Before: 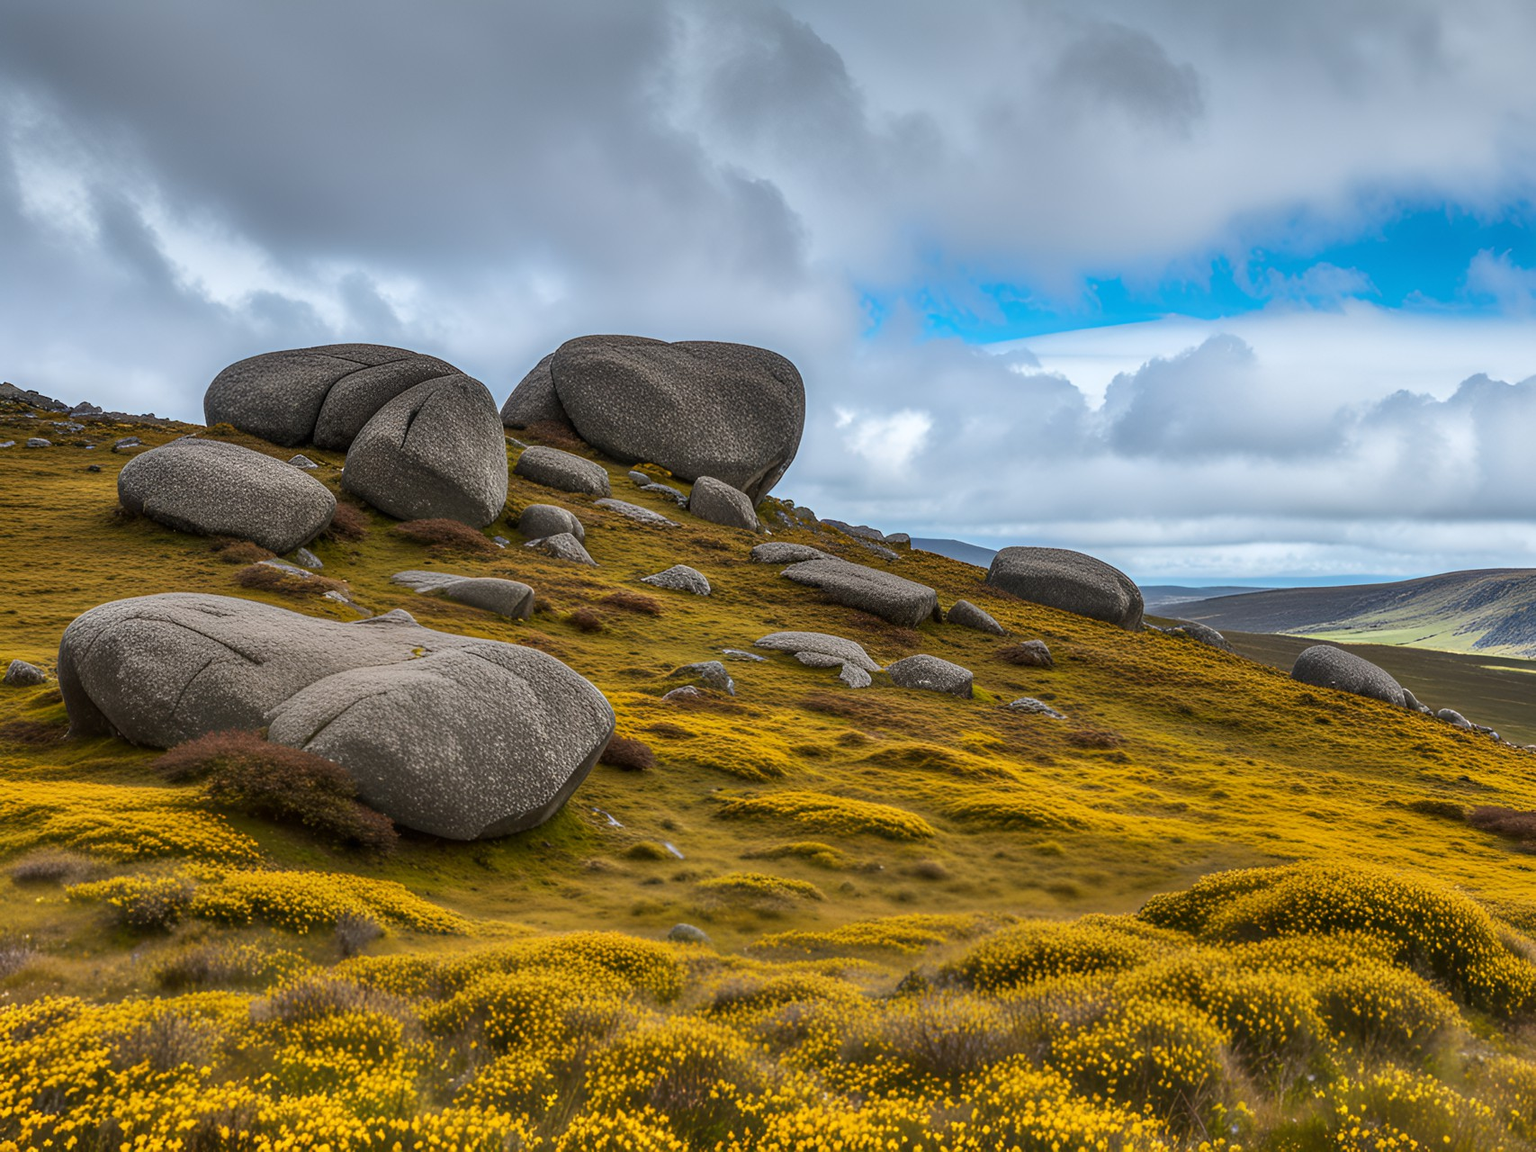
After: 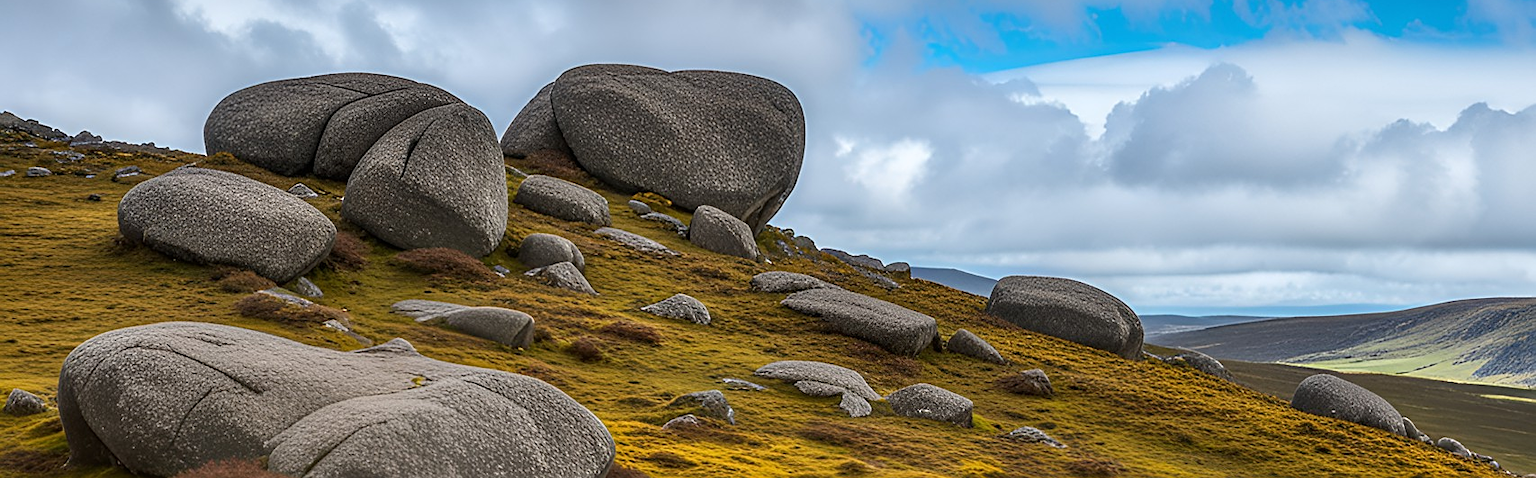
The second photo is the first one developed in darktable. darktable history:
crop and rotate: top 23.526%, bottom 34.888%
sharpen: on, module defaults
